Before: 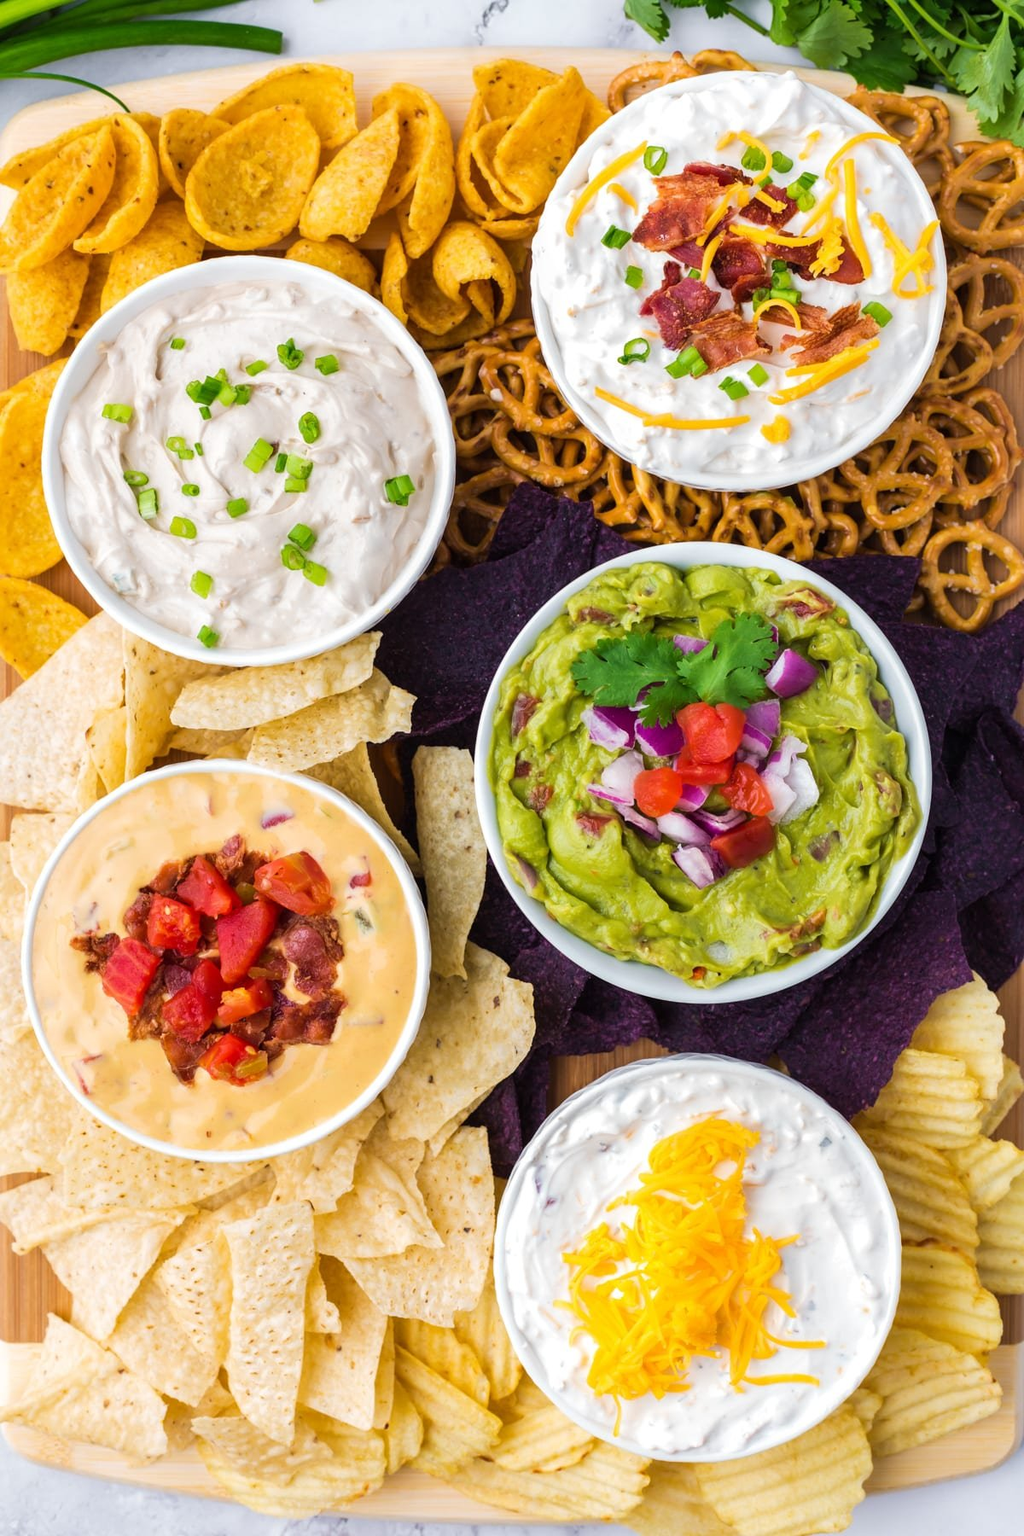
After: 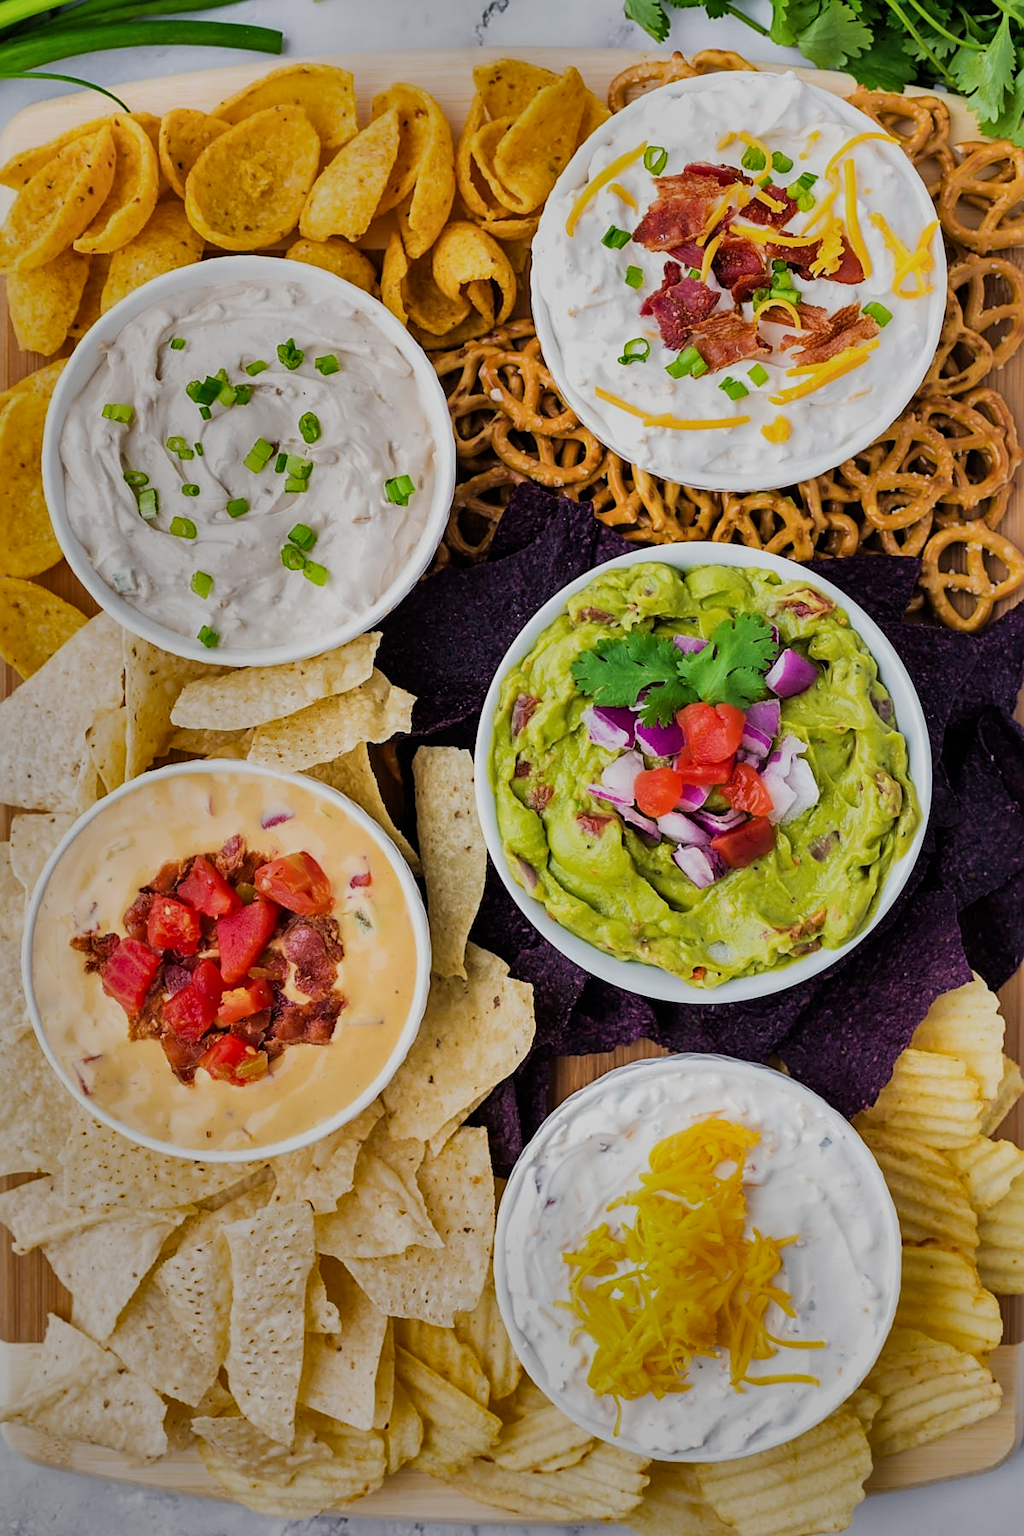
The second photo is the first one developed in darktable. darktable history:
filmic rgb: black relative exposure -7.65 EV, white relative exposure 4.56 EV, hardness 3.61
shadows and highlights: shadows 24.22, highlights -79.37, highlights color adjustment 0.179%, soften with gaussian
sharpen: on, module defaults
